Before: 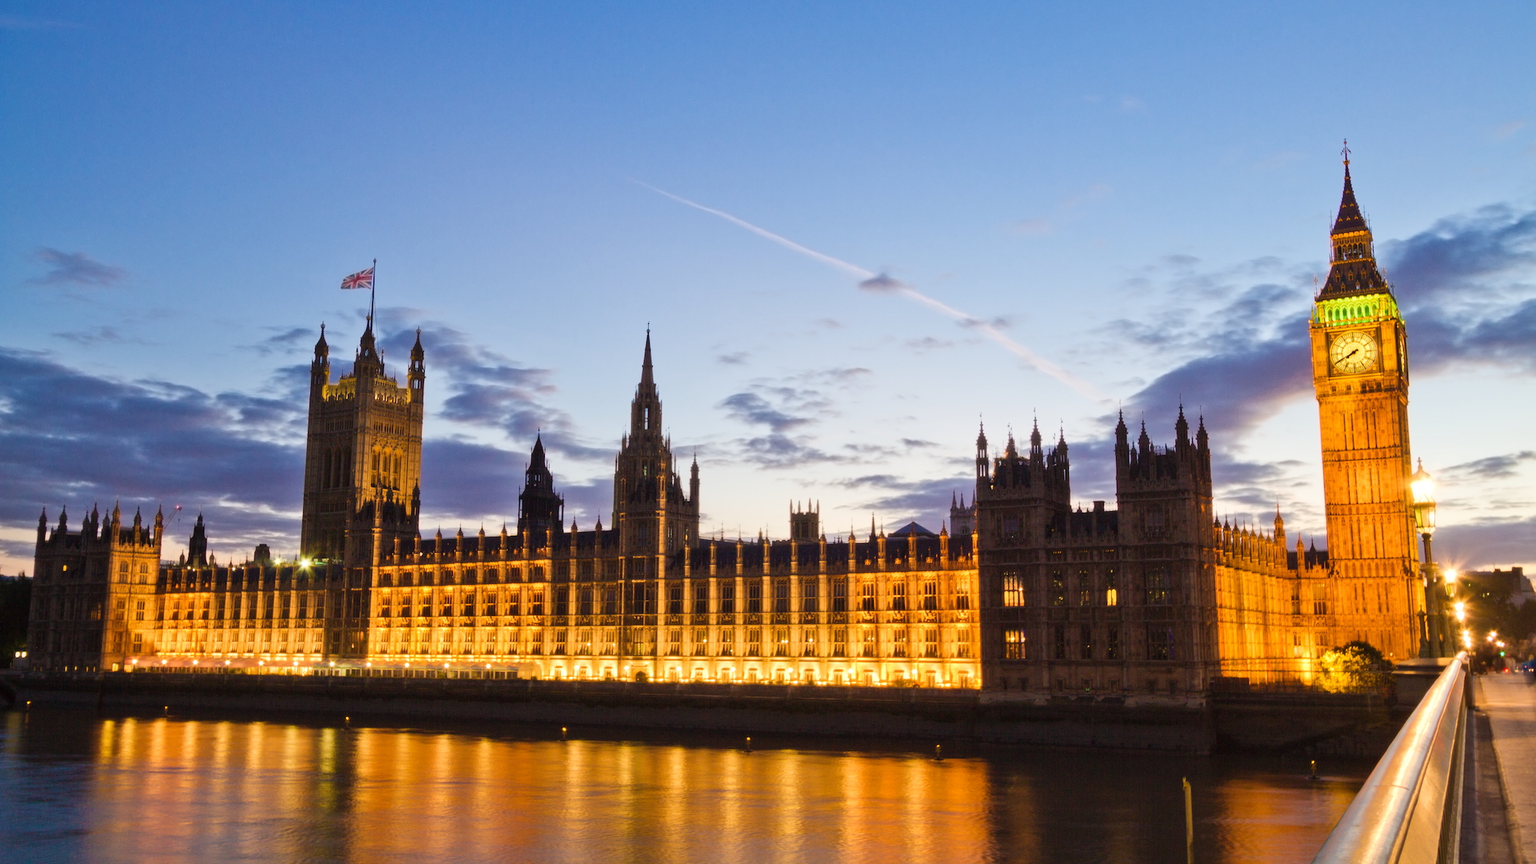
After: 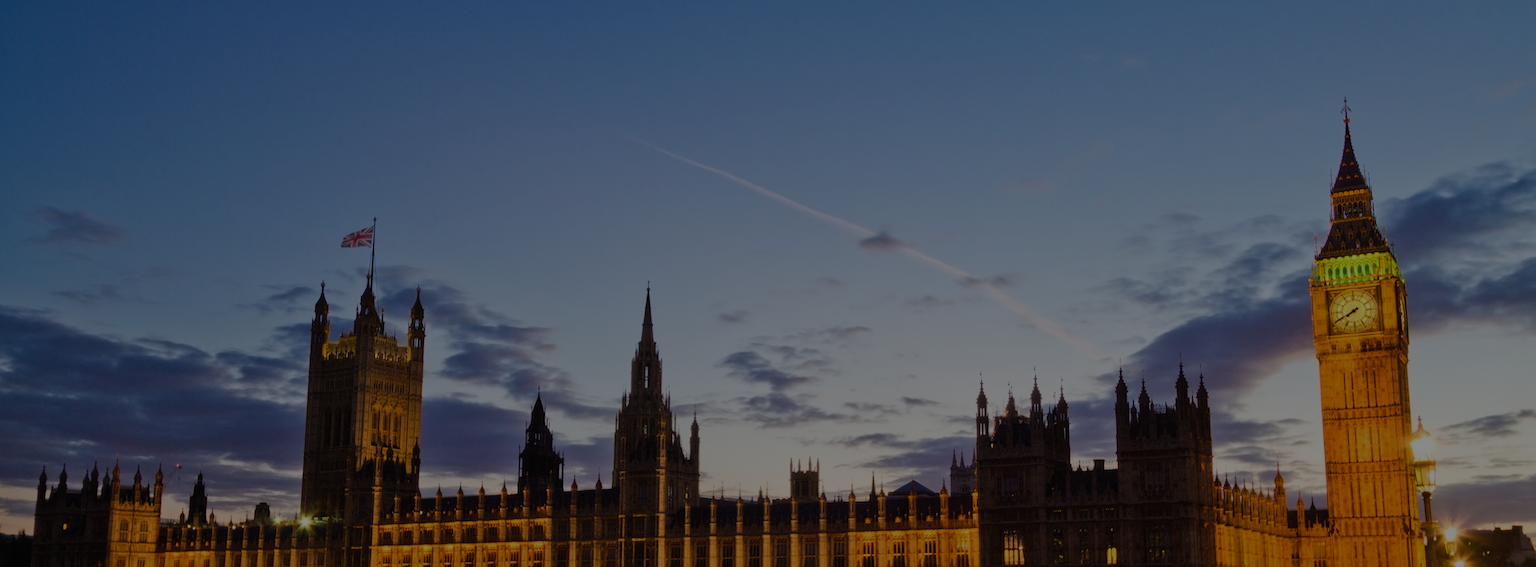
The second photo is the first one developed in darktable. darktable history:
crop and rotate: top 4.848%, bottom 29.503%
exposure: exposure -2.002 EV, compensate highlight preservation false
color correction: highlights a* -0.137, highlights b* 0.137
